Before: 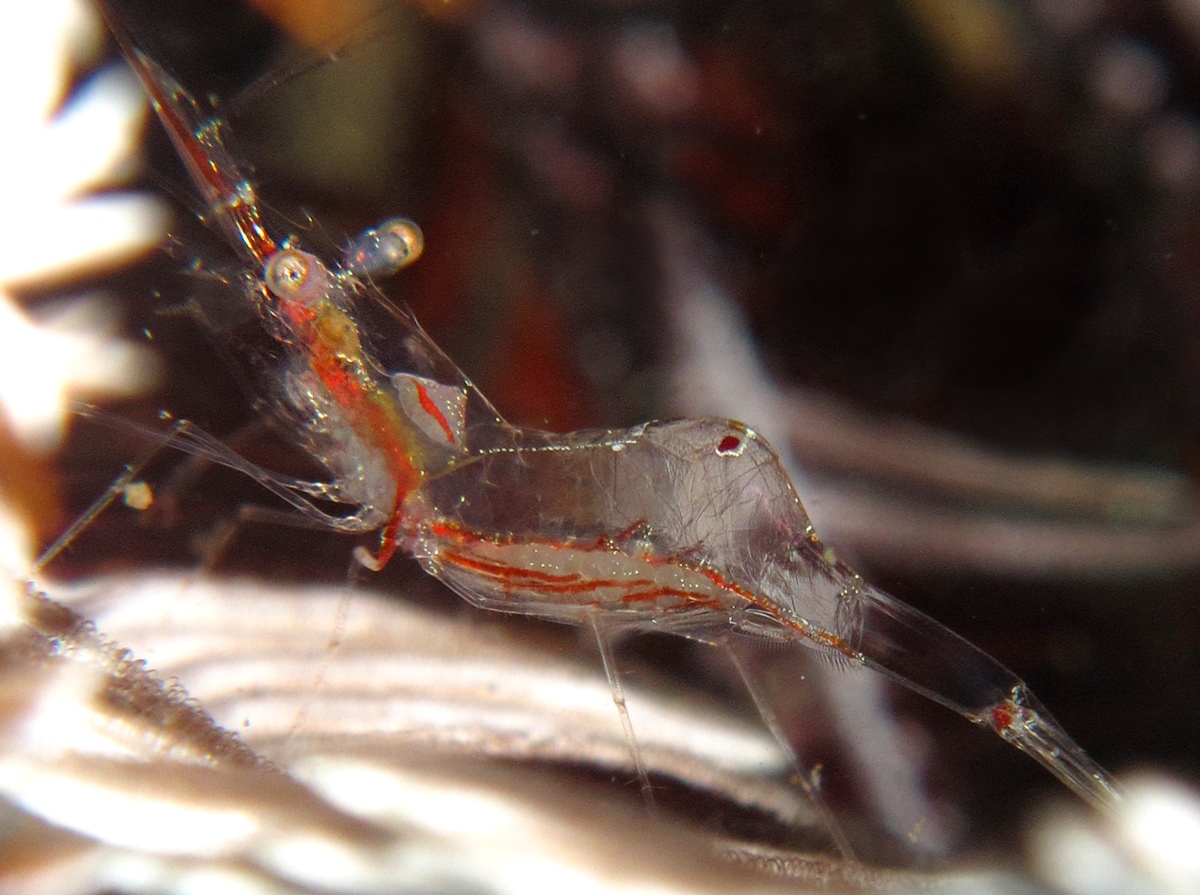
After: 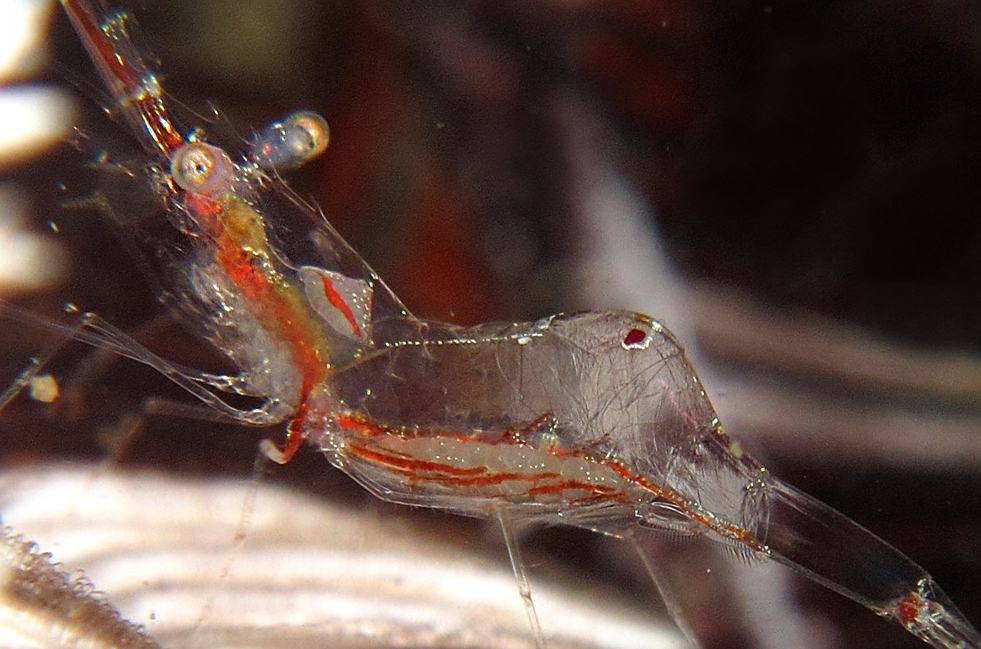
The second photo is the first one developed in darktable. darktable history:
crop: left 7.915%, top 12.004%, right 10.286%, bottom 15.479%
sharpen: on, module defaults
